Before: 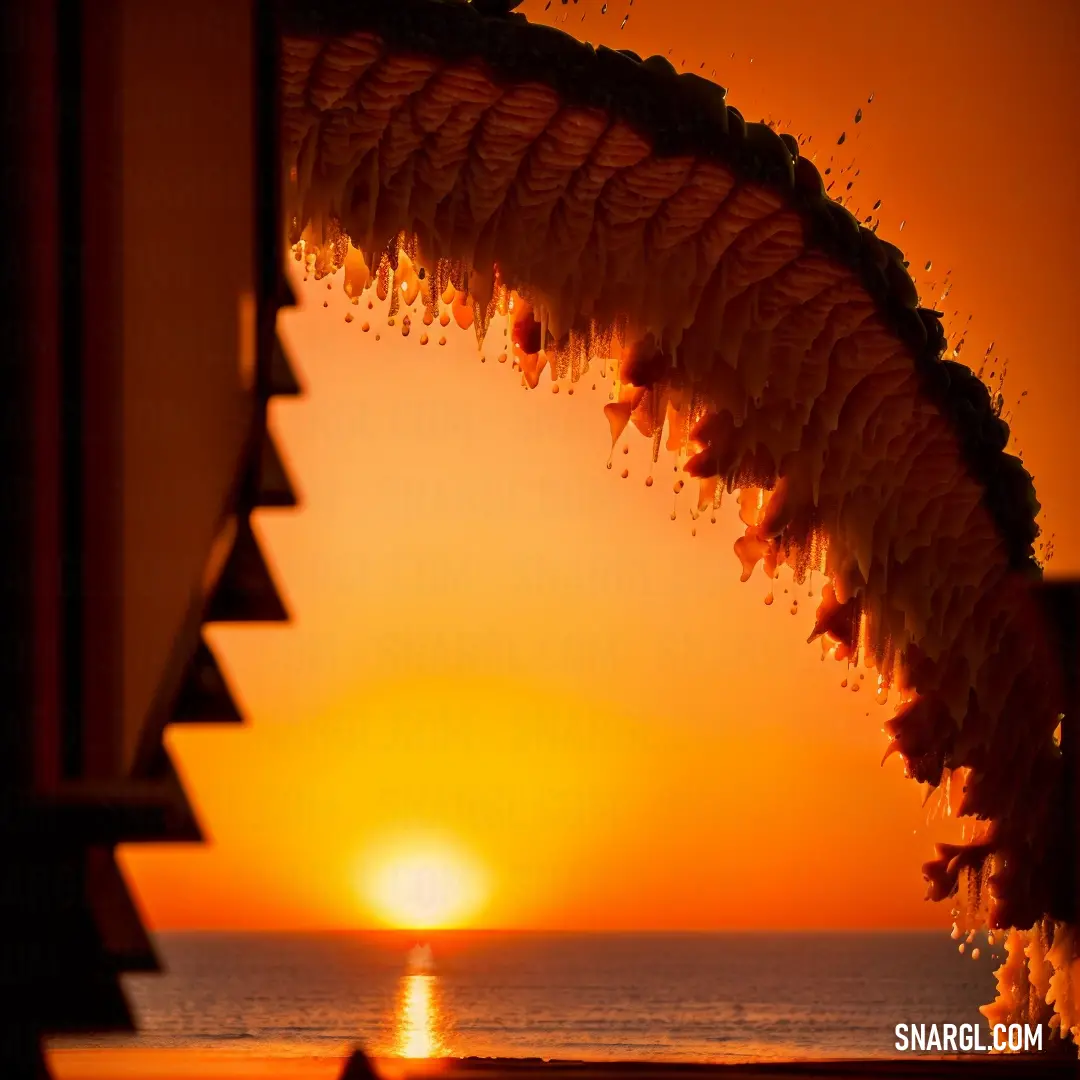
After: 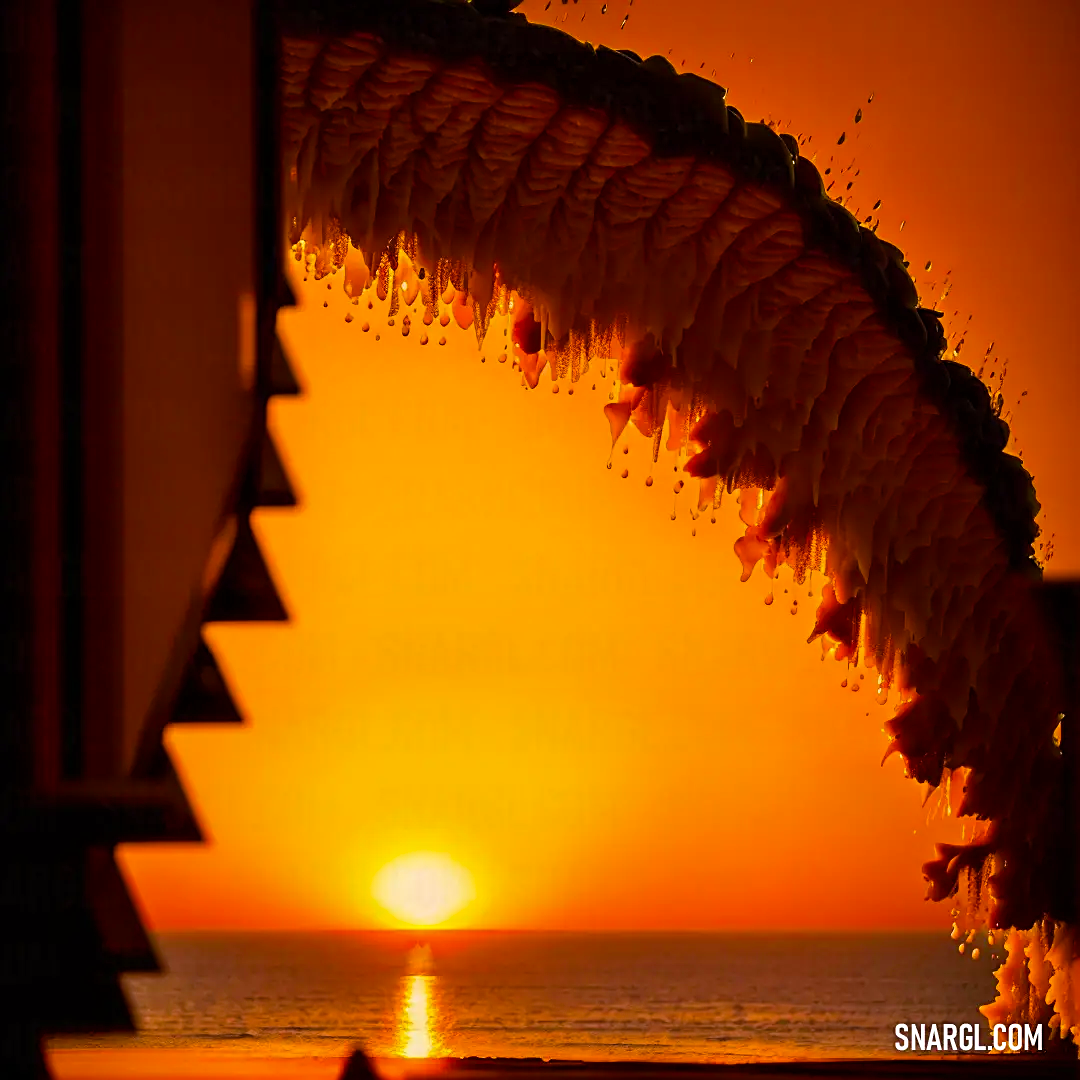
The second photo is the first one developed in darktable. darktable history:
sharpen: on, module defaults
color balance rgb: perceptual saturation grading › global saturation 30%, global vibrance 20%
white balance: red 0.988, blue 1.017
